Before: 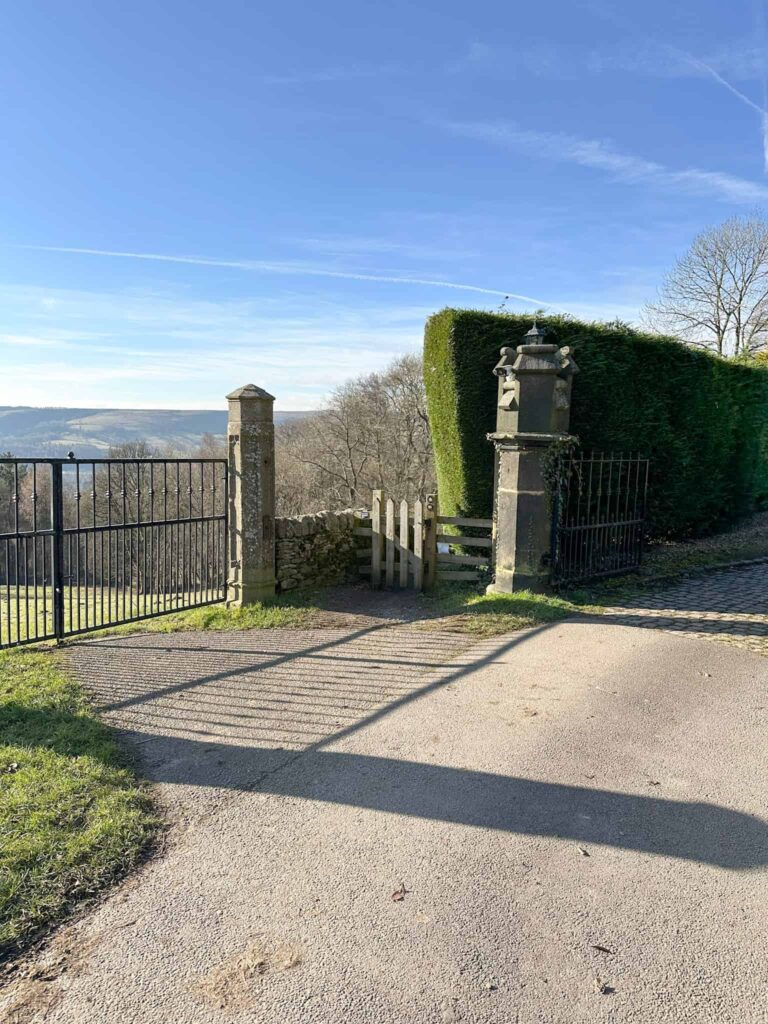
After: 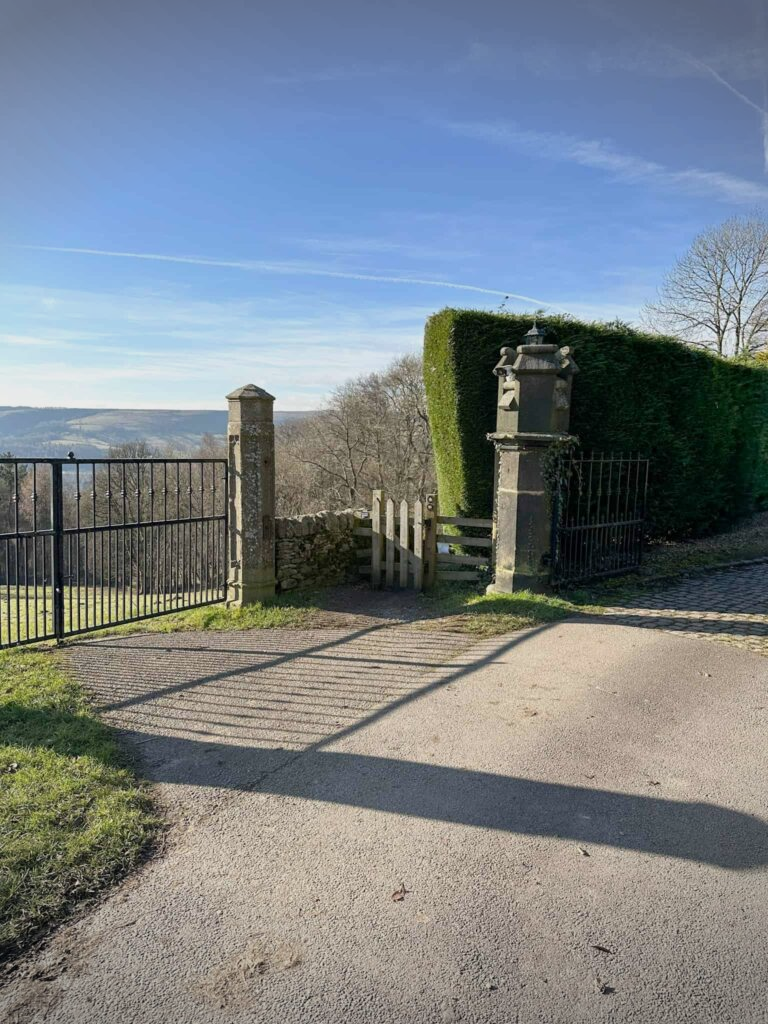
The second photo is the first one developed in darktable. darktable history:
vignetting: fall-off start 89.14%, fall-off radius 44.42%, width/height ratio 1.16
exposure: exposure -0.264 EV, compensate exposure bias true, compensate highlight preservation false
